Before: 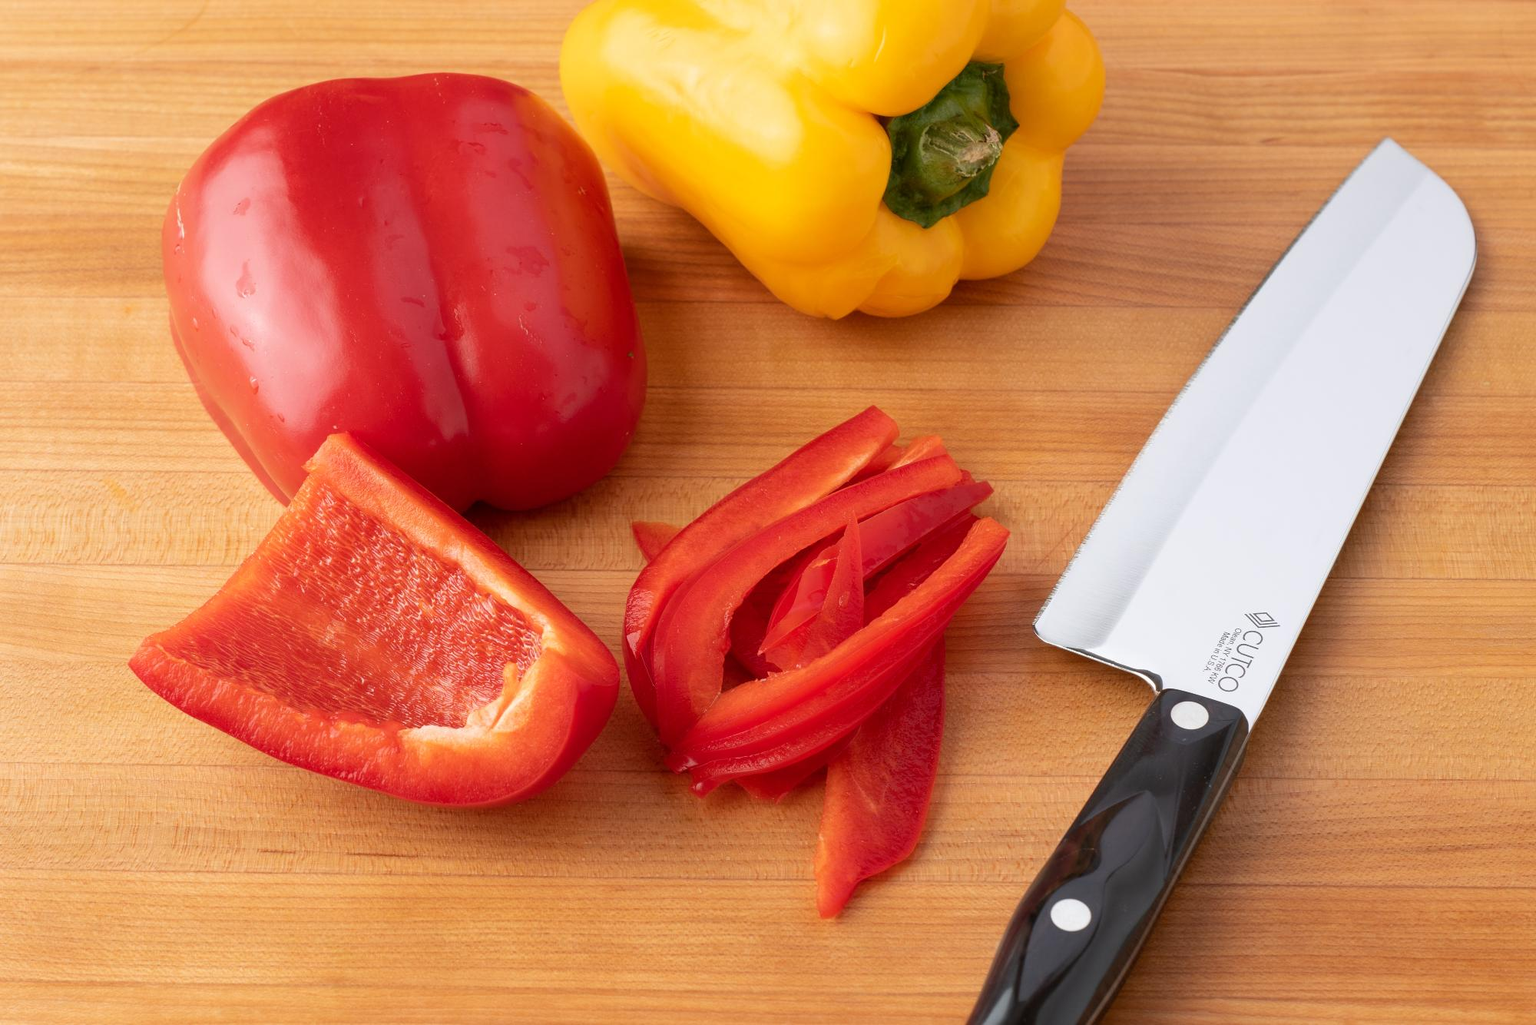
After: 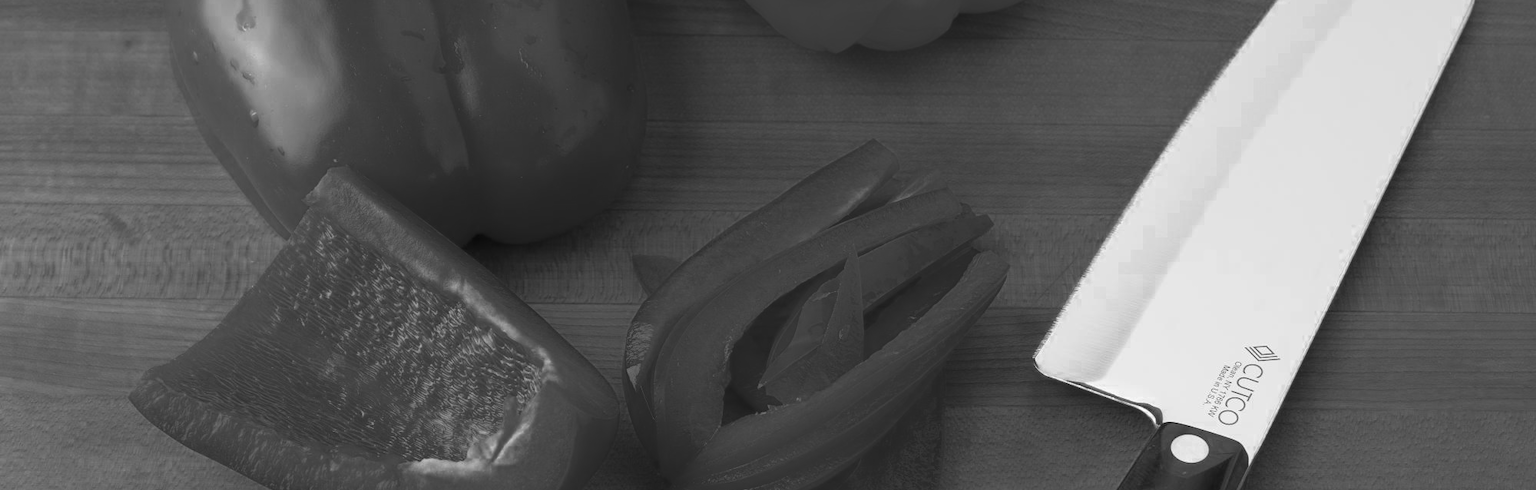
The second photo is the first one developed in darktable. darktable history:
color zones: curves: ch0 [(0.002, 0.429) (0.121, 0.212) (0.198, 0.113) (0.276, 0.344) (0.331, 0.541) (0.41, 0.56) (0.482, 0.289) (0.619, 0.227) (0.721, 0.18) (0.821, 0.435) (0.928, 0.555) (1, 0.587)]; ch1 [(0, 0) (0.143, 0) (0.286, 0) (0.429, 0) (0.571, 0) (0.714, 0) (0.857, 0)]
crop and rotate: top 26.036%, bottom 26.021%
